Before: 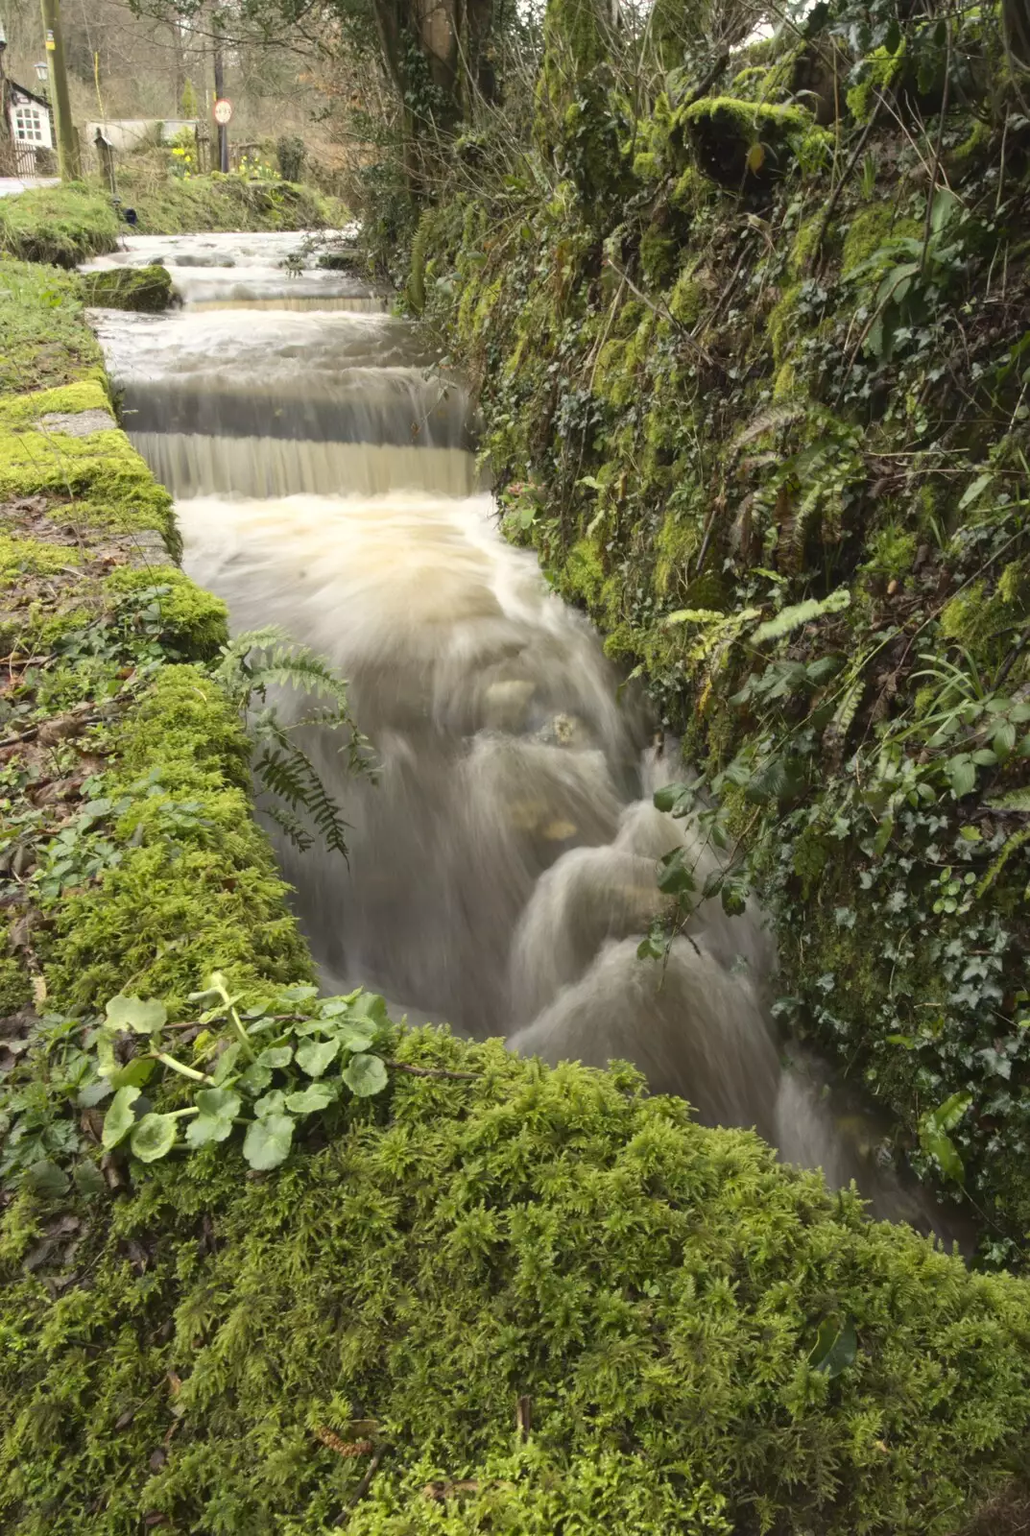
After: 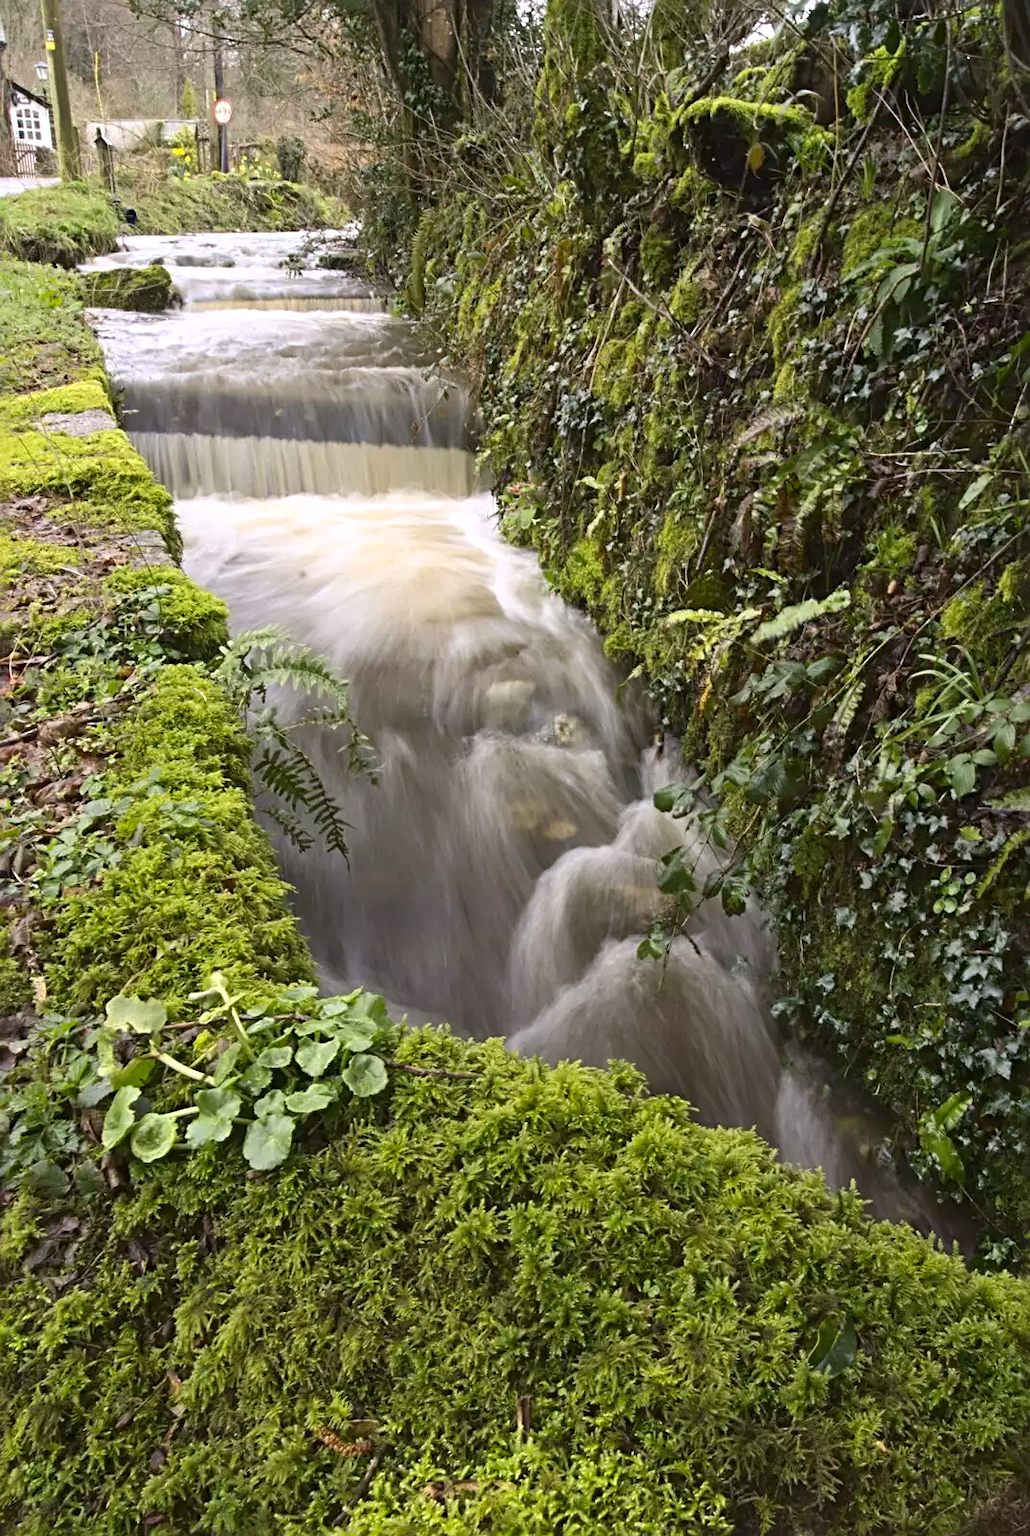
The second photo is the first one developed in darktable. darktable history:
sharpen: radius 4
contrast brightness saturation: contrast 0.08, saturation 0.2
white balance: red 1.004, blue 1.096
